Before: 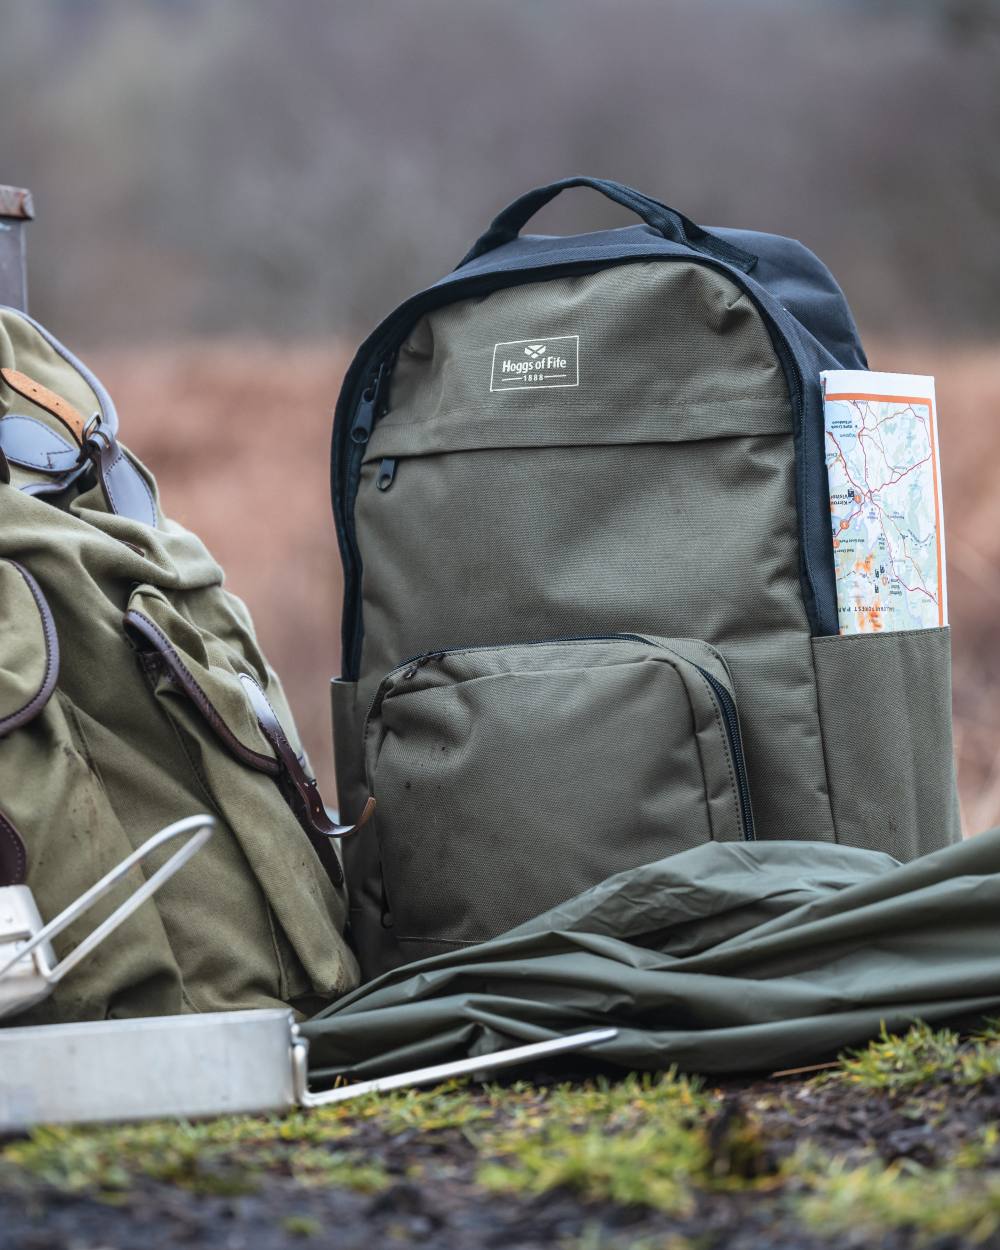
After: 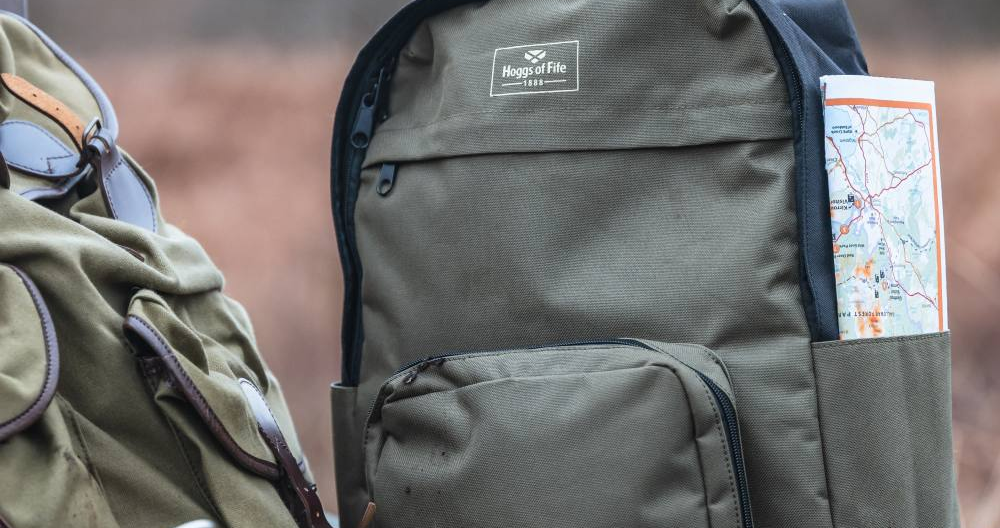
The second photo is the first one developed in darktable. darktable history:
crop and rotate: top 23.606%, bottom 34.094%
